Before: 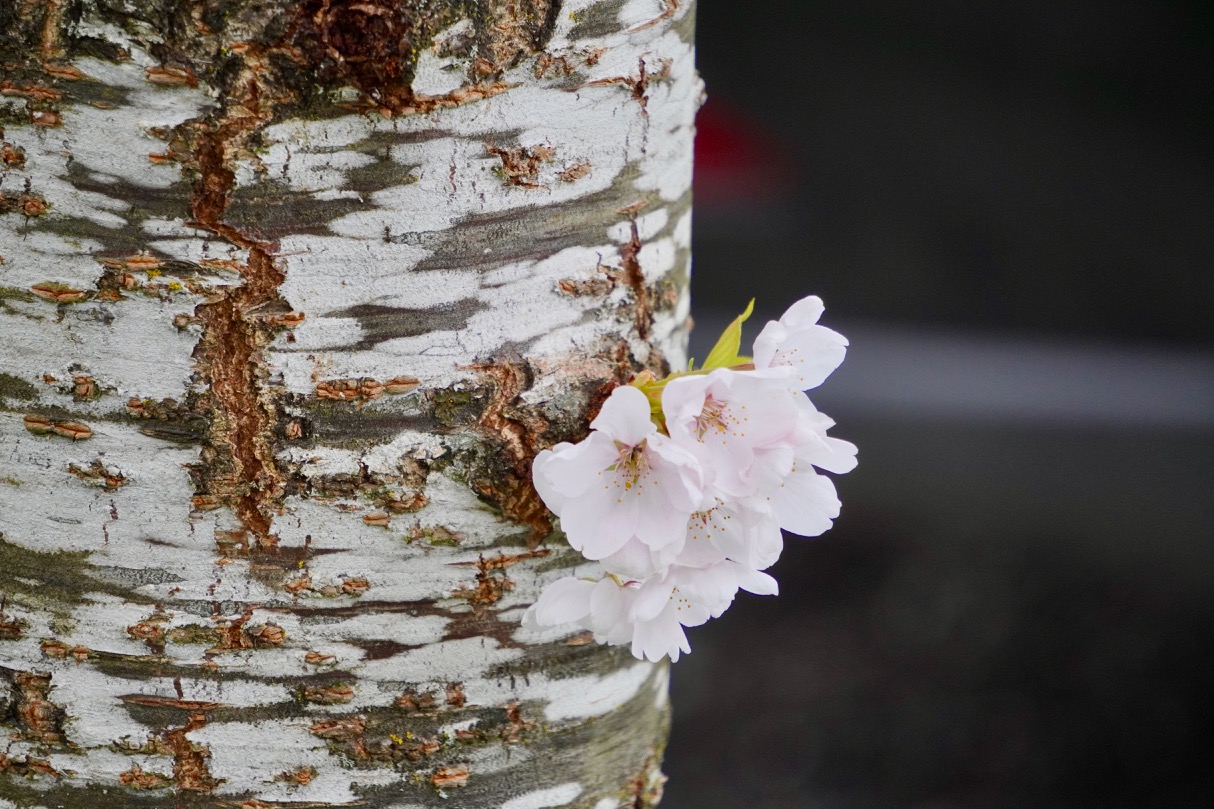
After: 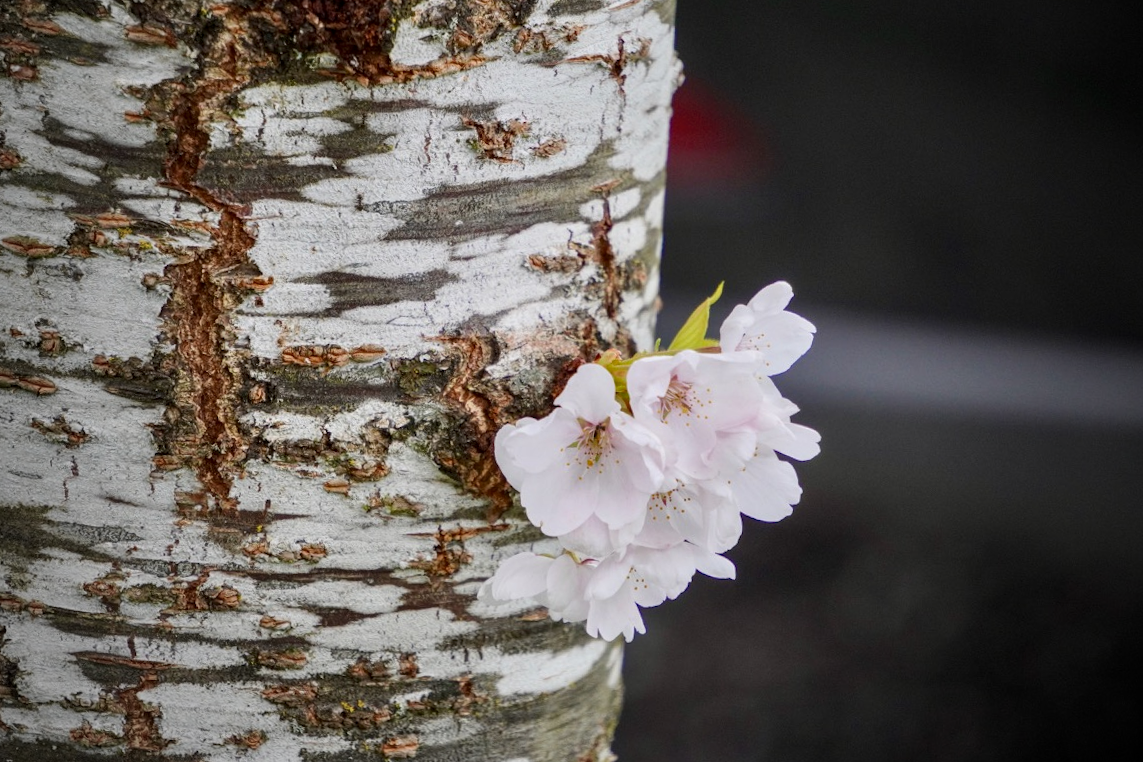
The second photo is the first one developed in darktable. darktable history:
local contrast: on, module defaults
crop and rotate: angle -2.38°
vignetting: fall-off start 72.14%, fall-off radius 108.07%, brightness -0.713, saturation -0.488, center (-0.054, -0.359), width/height ratio 0.729
